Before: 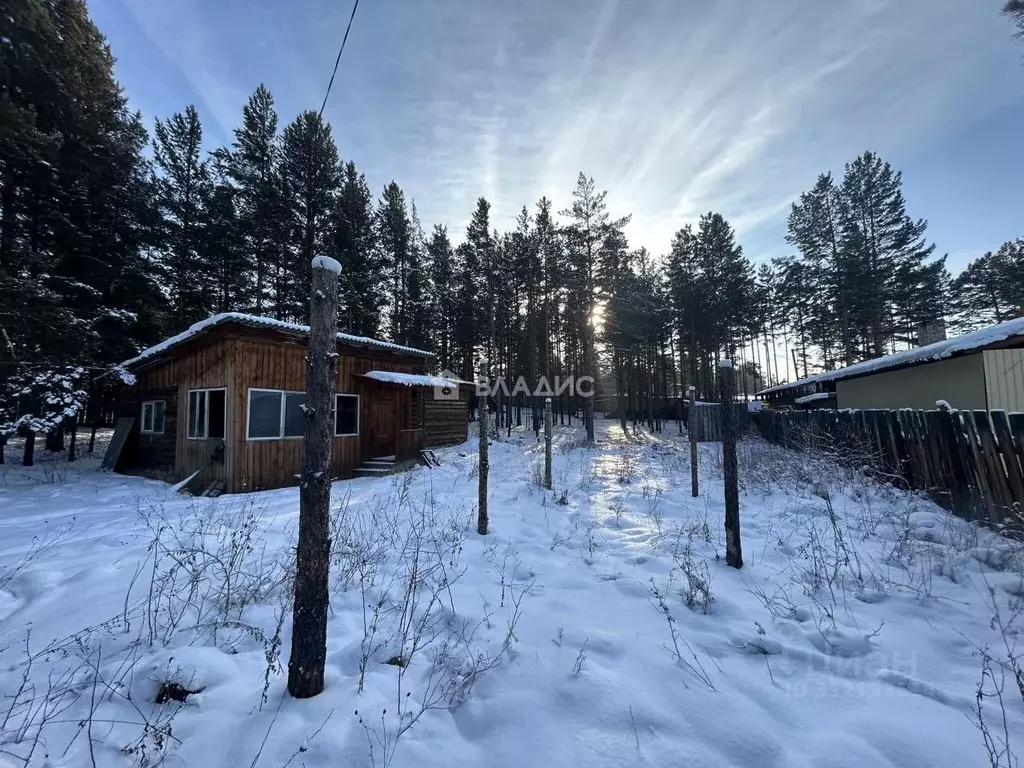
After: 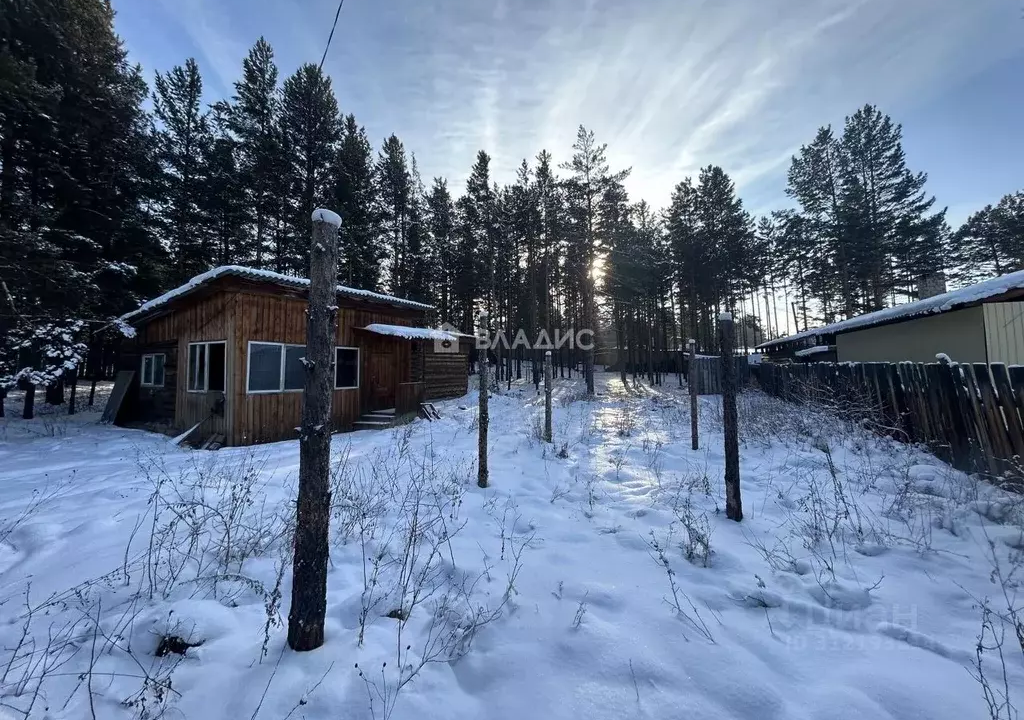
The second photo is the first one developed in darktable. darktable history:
crop and rotate: top 6.236%
